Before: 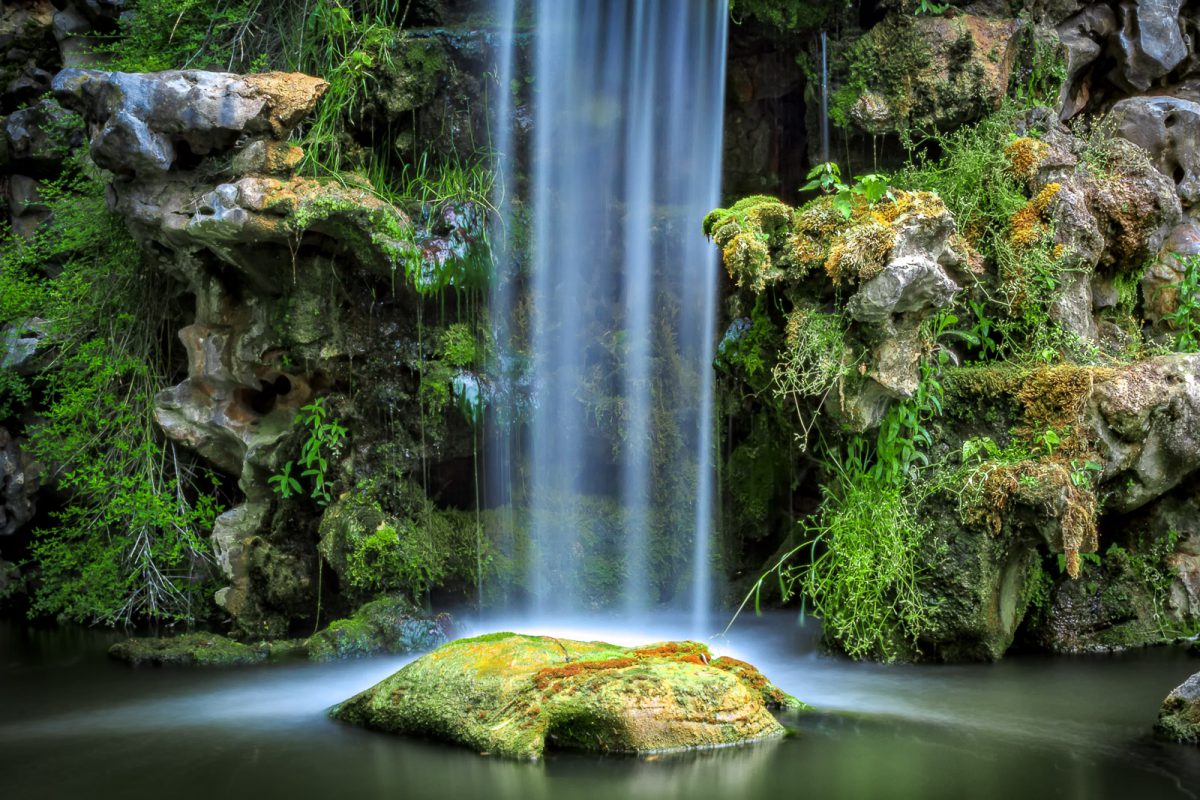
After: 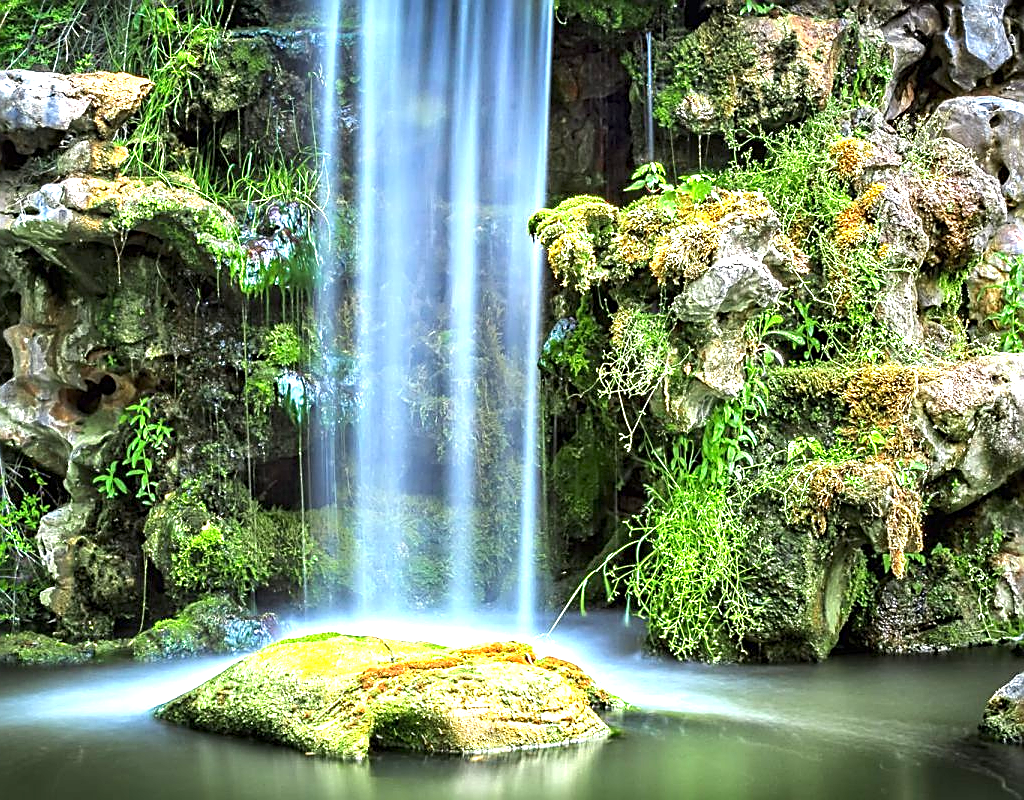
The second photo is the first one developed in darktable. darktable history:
crop and rotate: left 14.584%
exposure: black level correction 0, exposure 1.379 EV, compensate exposure bias true, compensate highlight preservation false
sharpen: amount 1
